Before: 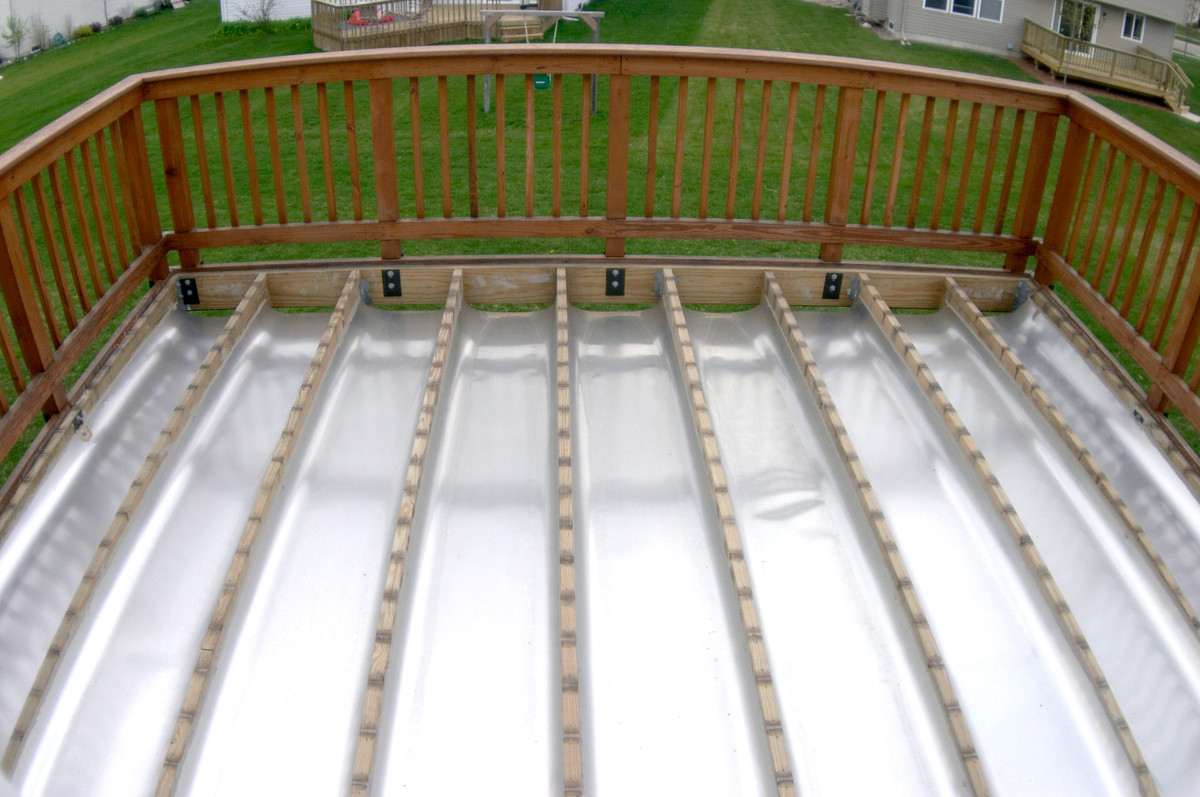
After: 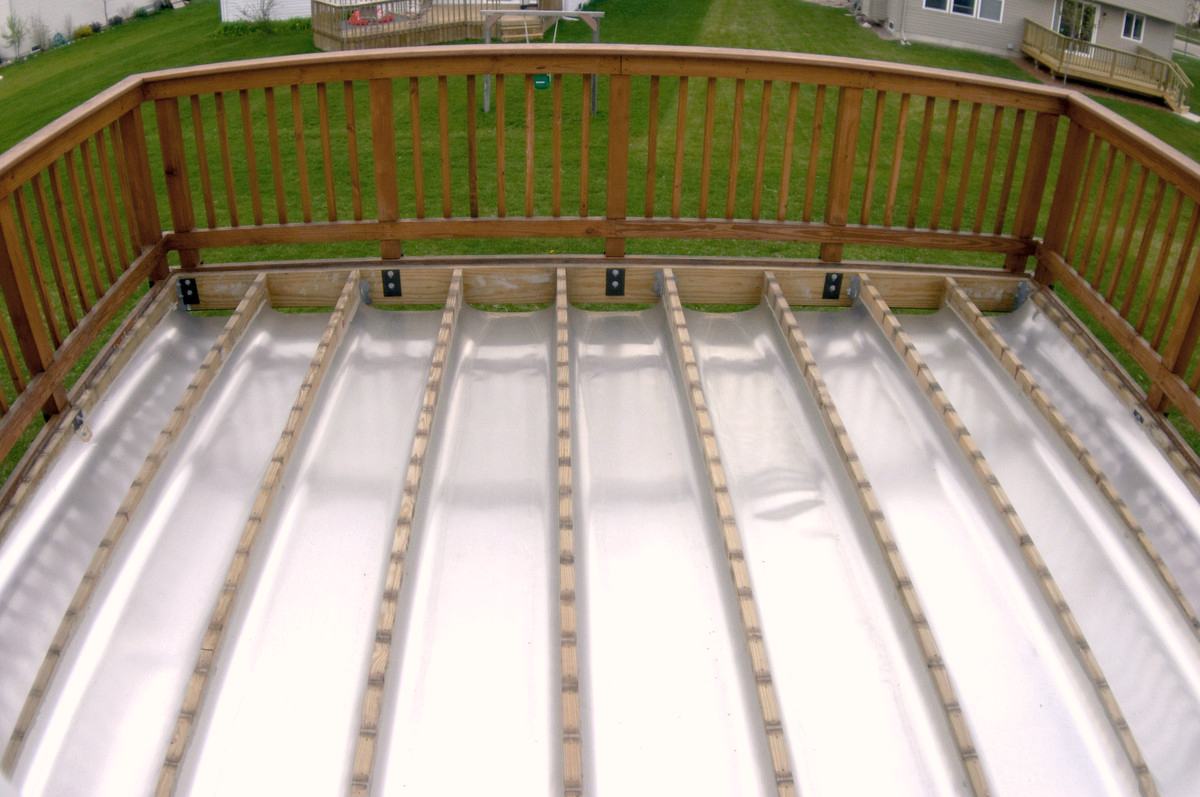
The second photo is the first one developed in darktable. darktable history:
color correction: highlights a* 5.59, highlights b* 5.24, saturation 0.68
color balance rgb: linear chroma grading › global chroma 15%, perceptual saturation grading › global saturation 30%
